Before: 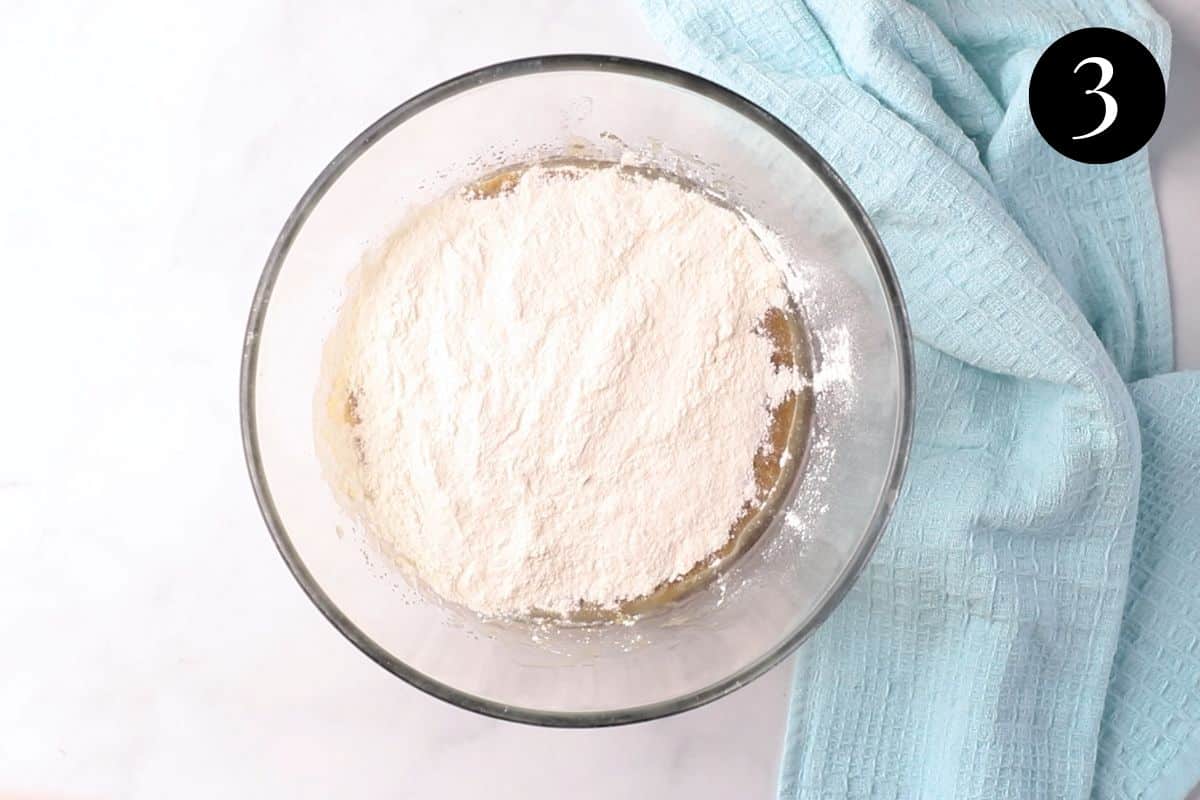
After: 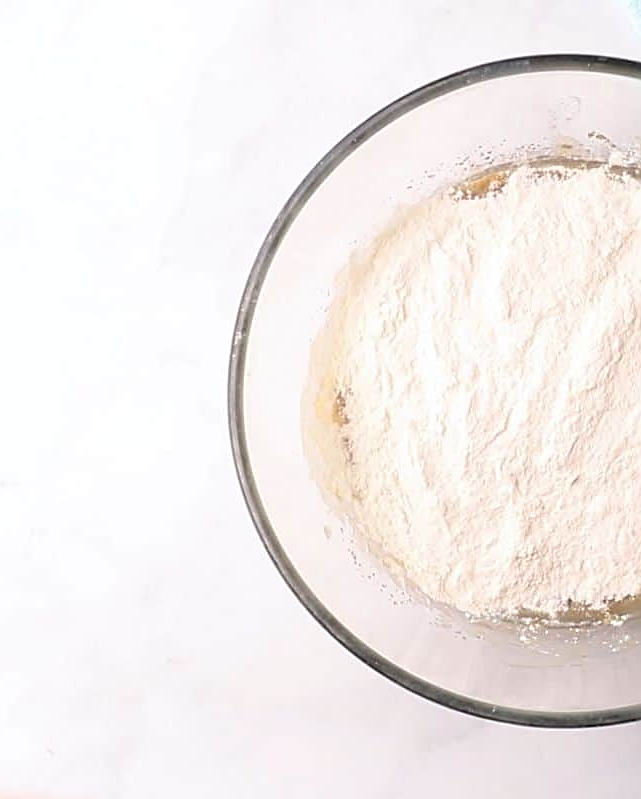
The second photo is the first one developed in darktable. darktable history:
sharpen: on, module defaults
crop: left 1.016%, right 45.508%, bottom 0.089%
